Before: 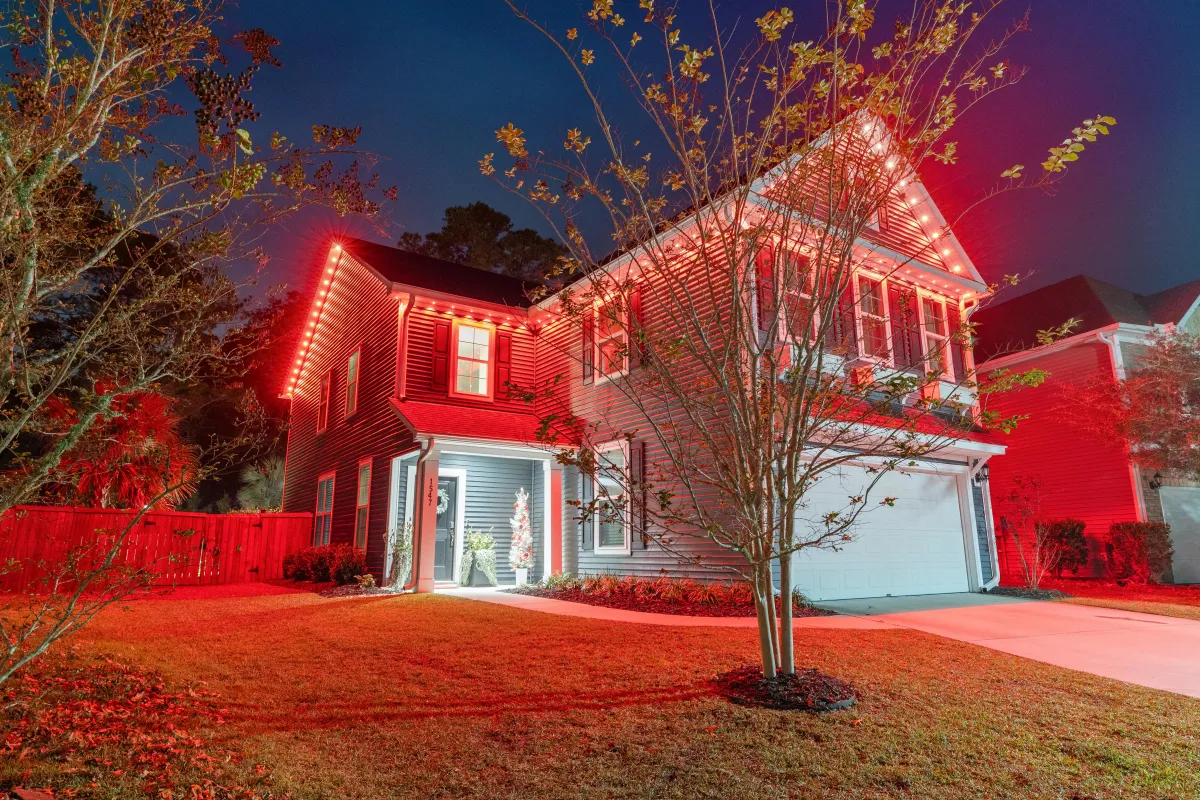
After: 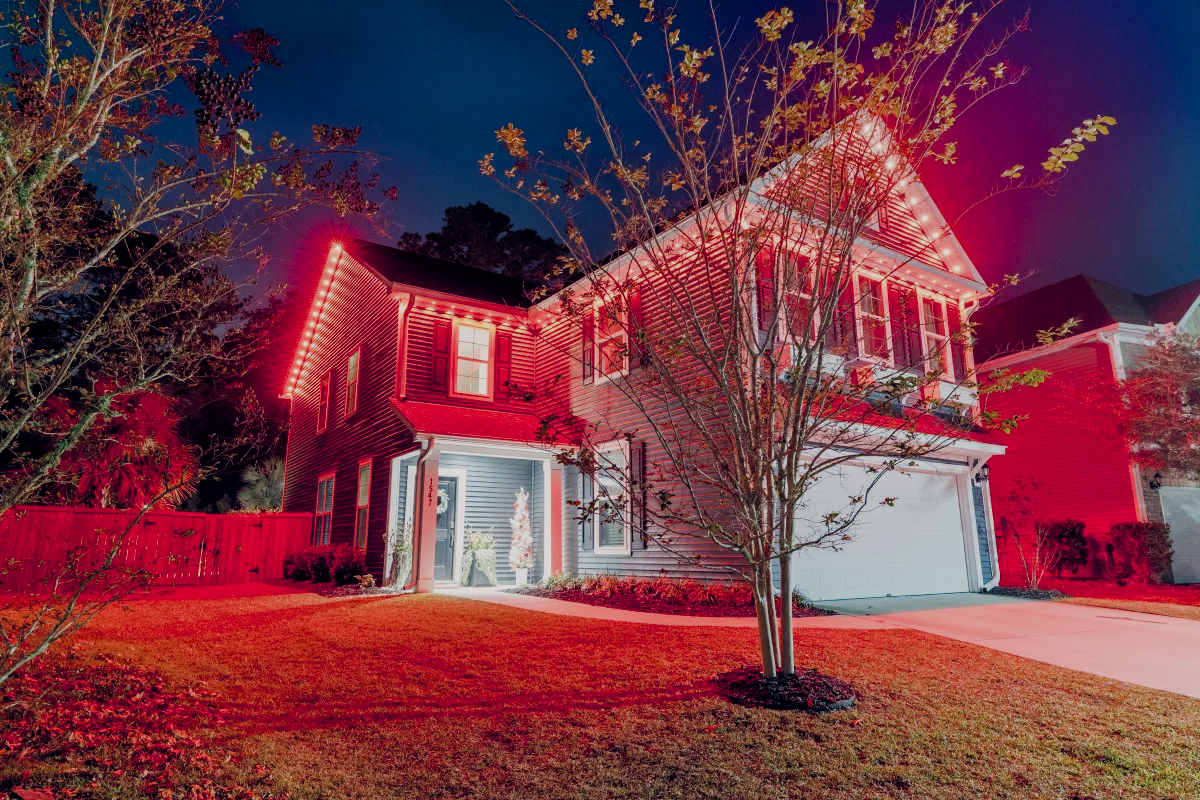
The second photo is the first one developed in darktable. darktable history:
color balance rgb: highlights gain › chroma 2.94%, highlights gain › hue 60.57°, global offset › chroma 0.25%, global offset › hue 256.52°, perceptual saturation grading › global saturation 20%, perceptual saturation grading › highlights -50%, perceptual saturation grading › shadows 30%, contrast 15%
filmic rgb: black relative exposure -7.32 EV, white relative exposure 5.09 EV, hardness 3.2
white balance: red 0.983, blue 1.036
